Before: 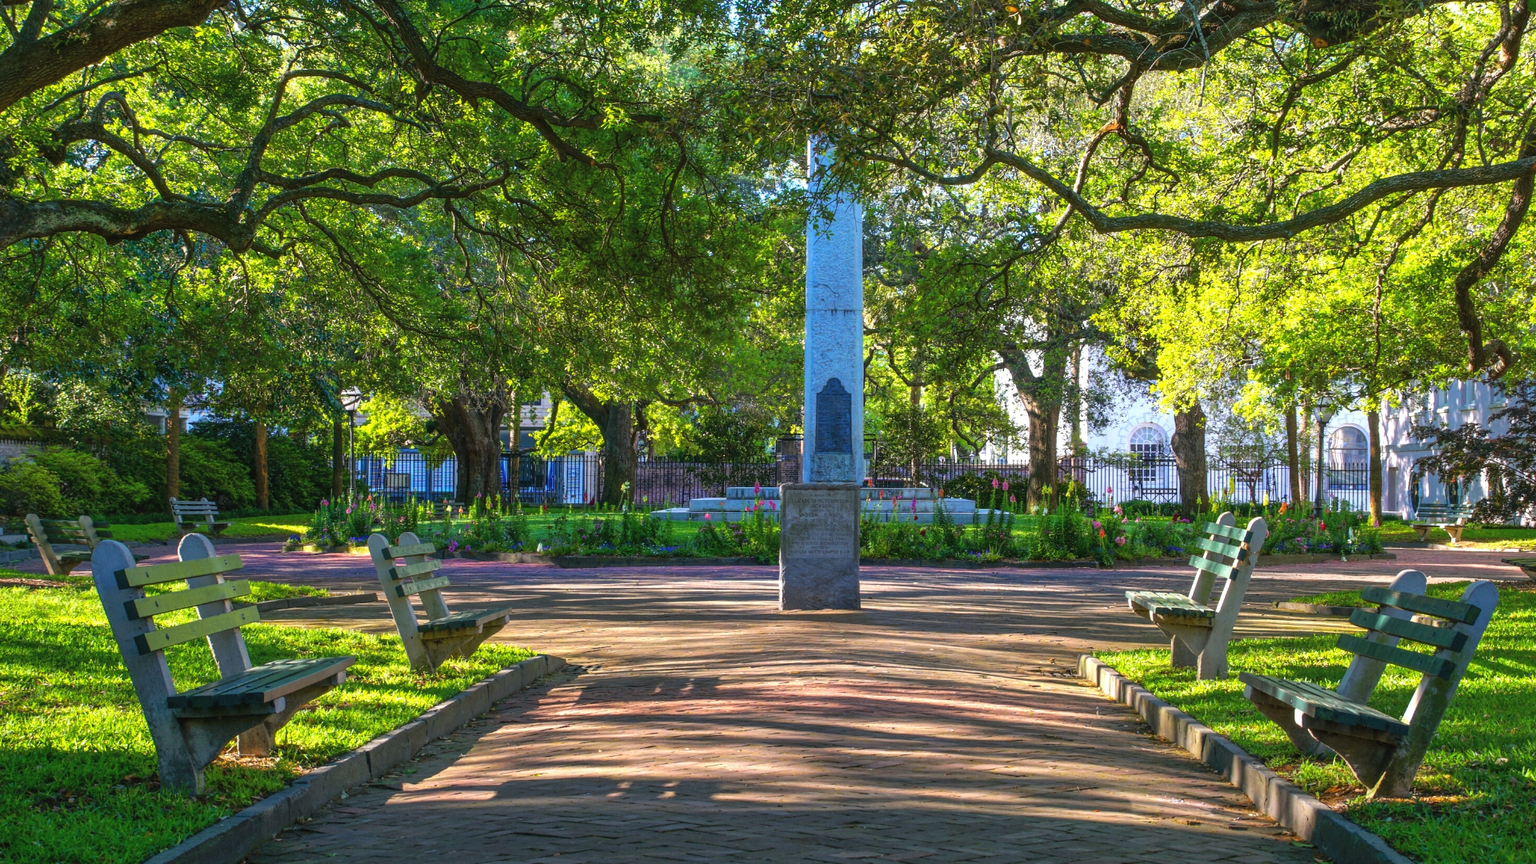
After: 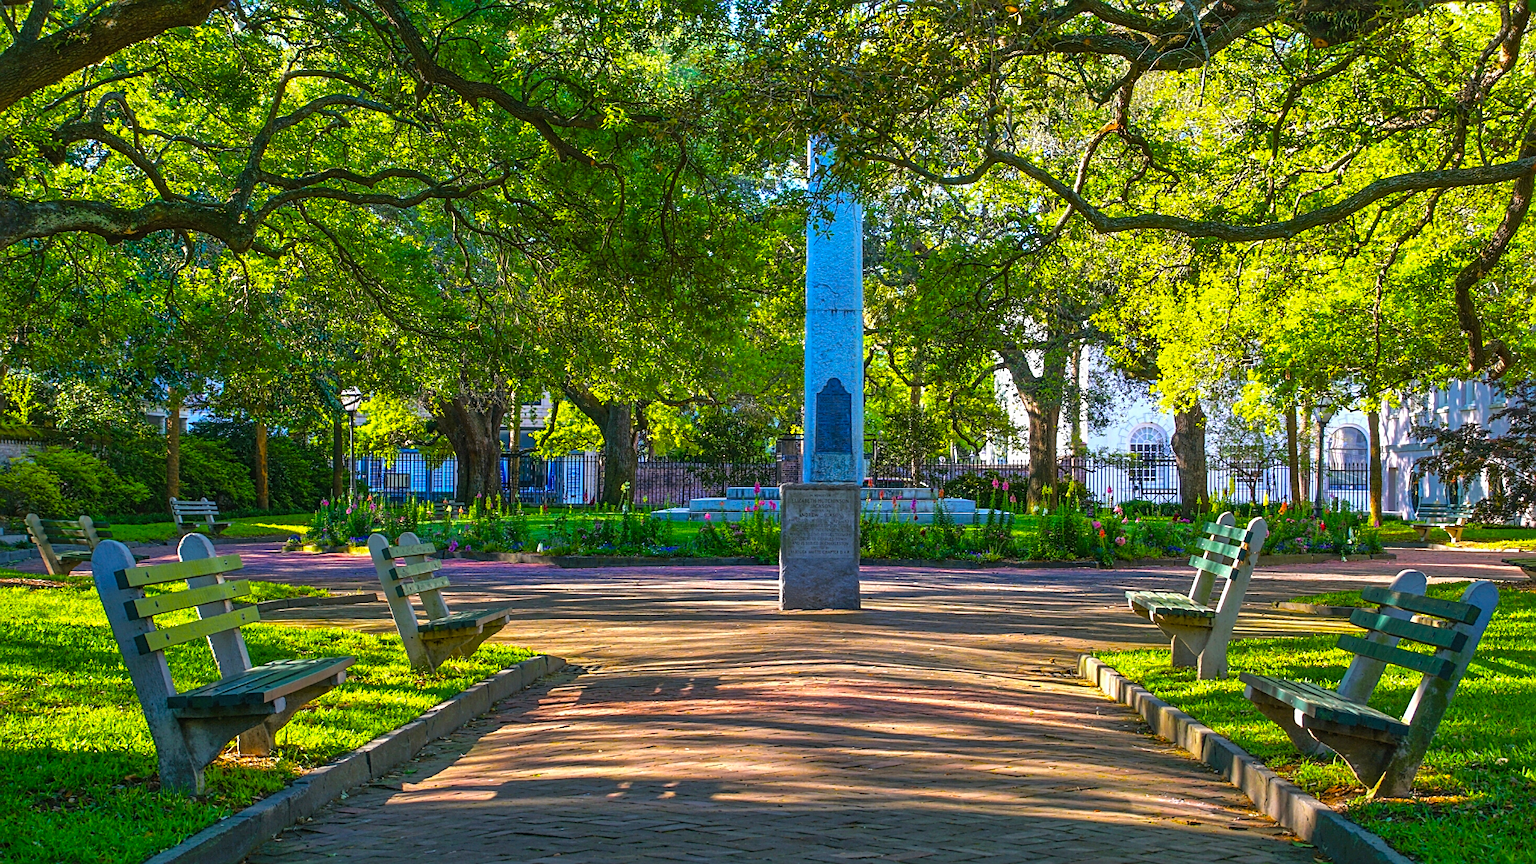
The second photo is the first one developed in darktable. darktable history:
sharpen: on, module defaults
shadows and highlights: shadows 43.76, white point adjustment -1.4, soften with gaussian
color balance rgb: perceptual saturation grading › global saturation 39.049%
